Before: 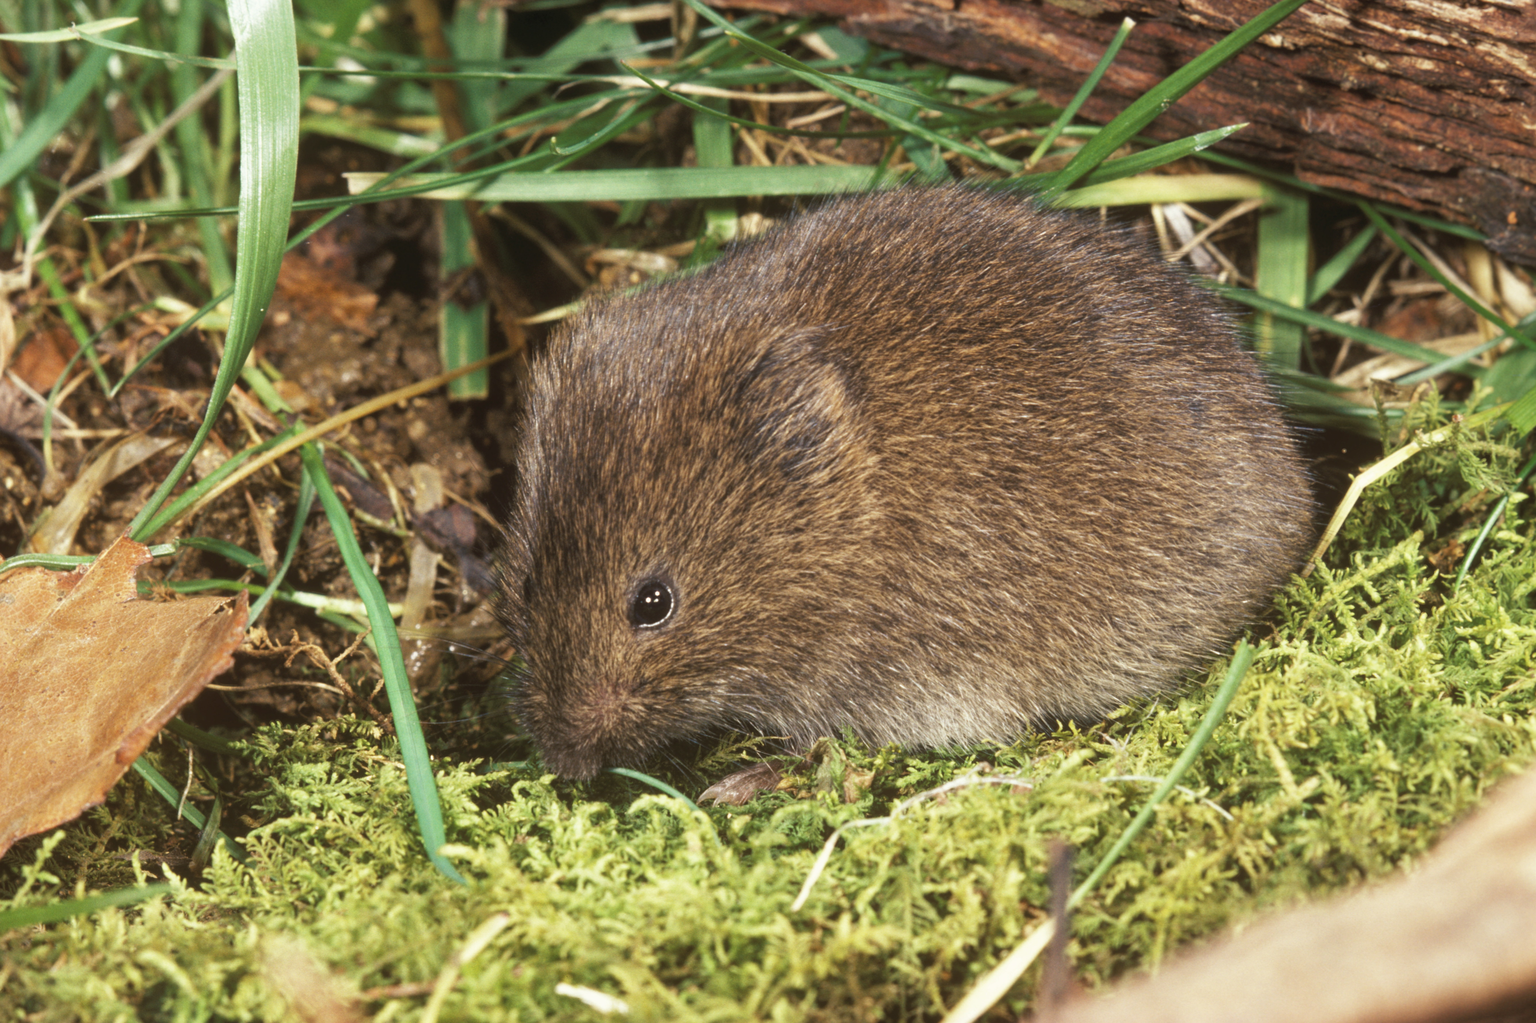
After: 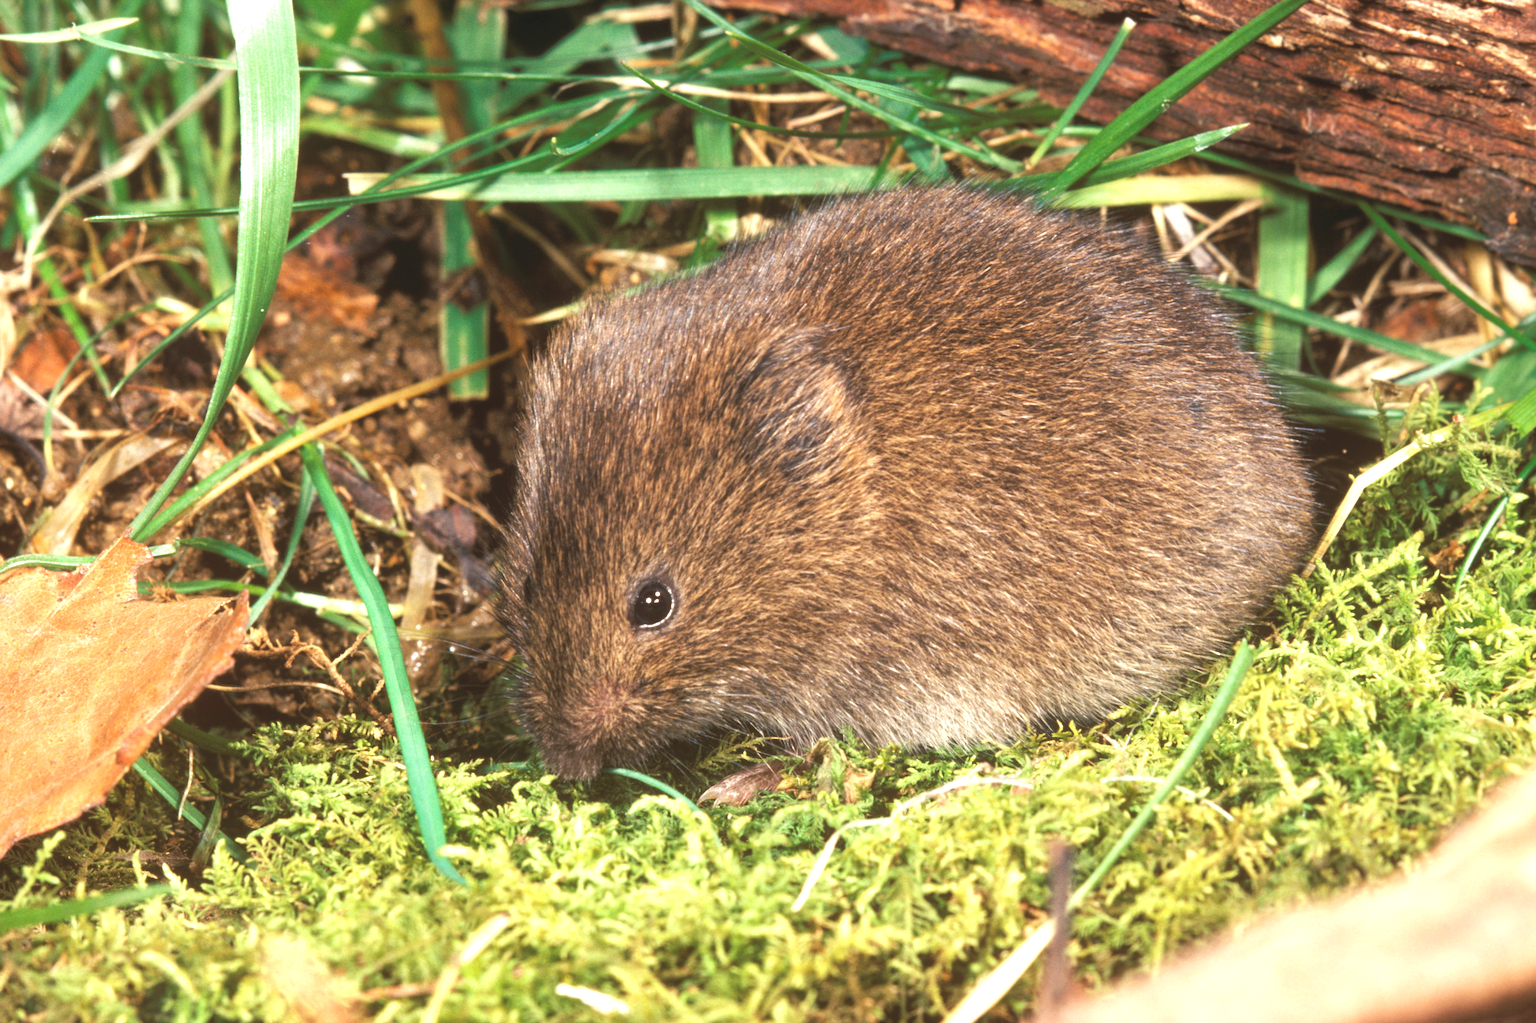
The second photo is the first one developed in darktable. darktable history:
exposure: black level correction -0.005, exposure 0.616 EV, compensate exposure bias true, compensate highlight preservation false
tone equalizer: on, module defaults
